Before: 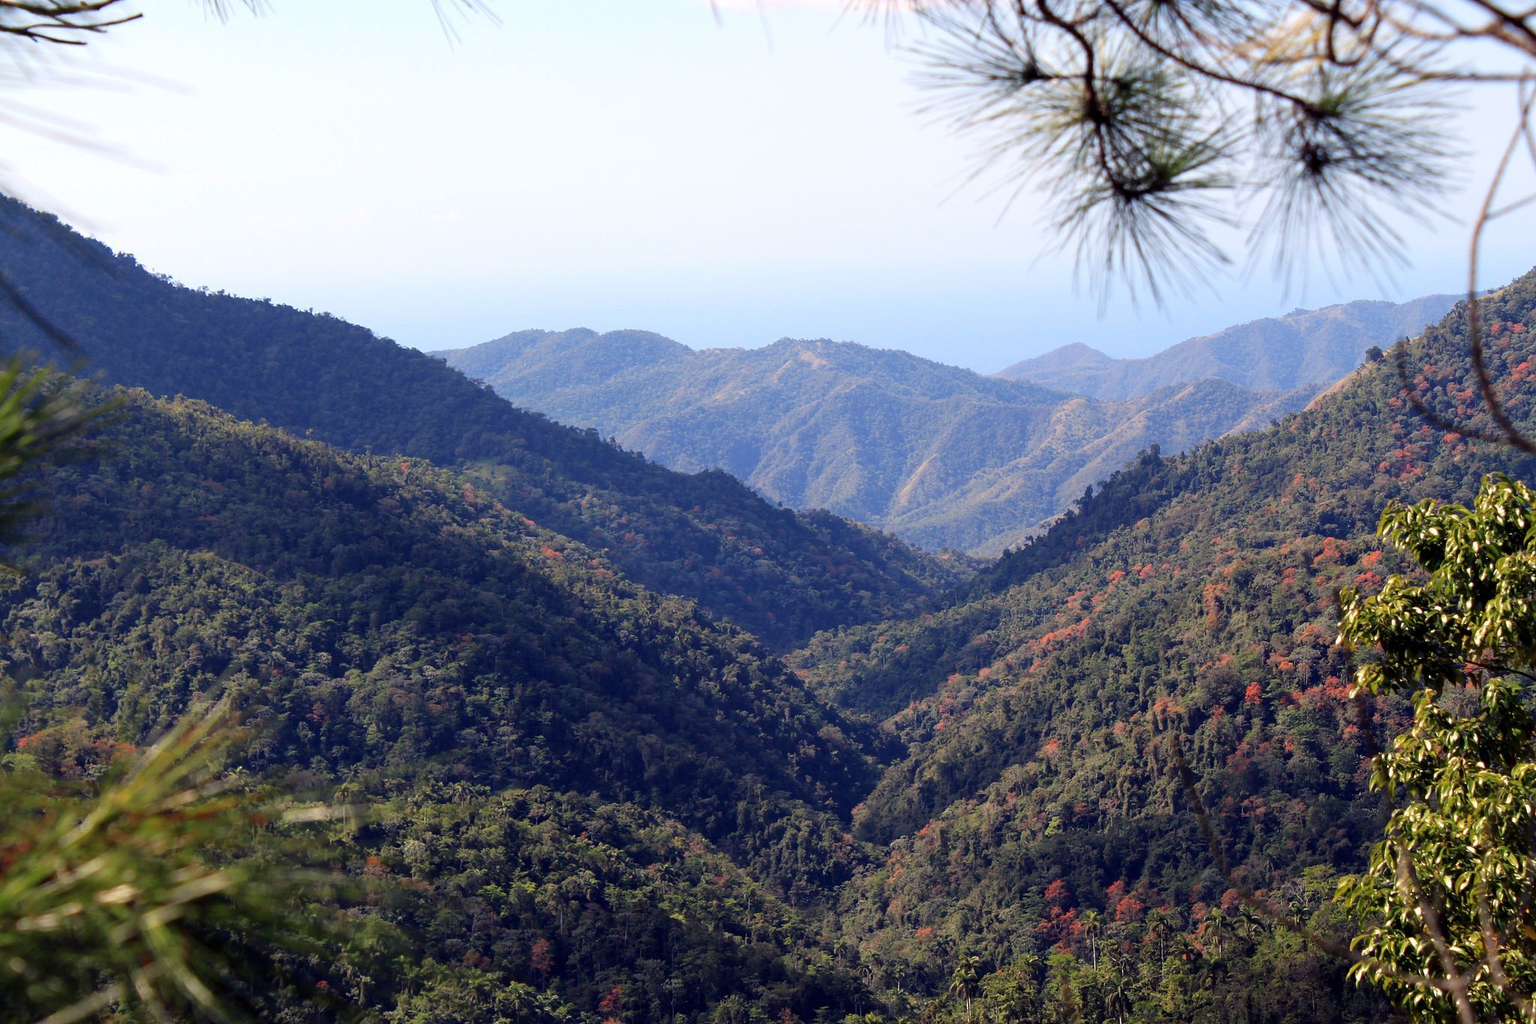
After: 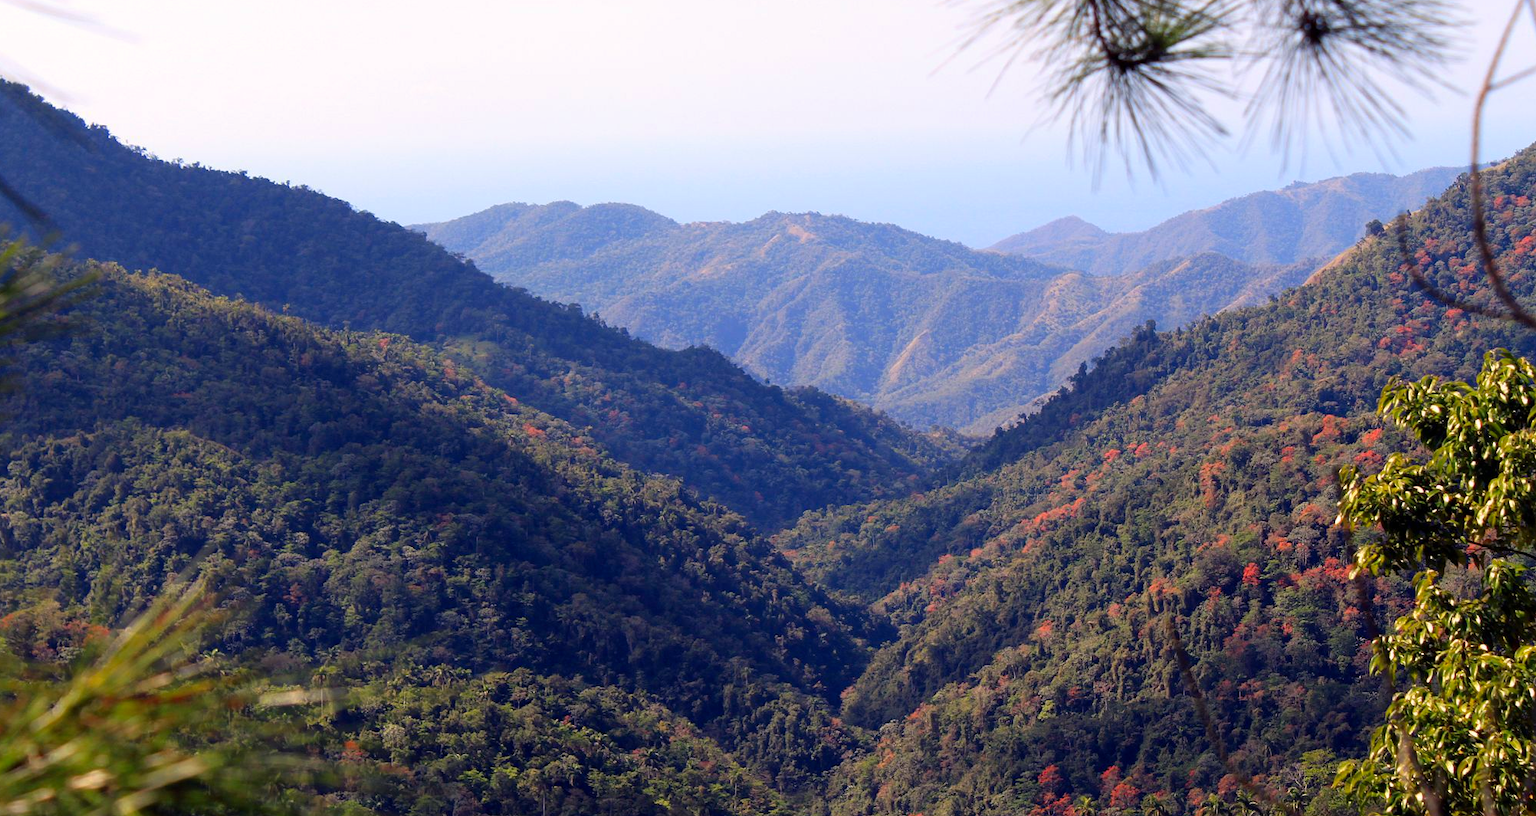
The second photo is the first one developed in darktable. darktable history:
color correction: highlights a* 3.35, highlights b* 1.83, saturation 1.21
crop and rotate: left 1.928%, top 12.837%, right 0.176%, bottom 9.118%
